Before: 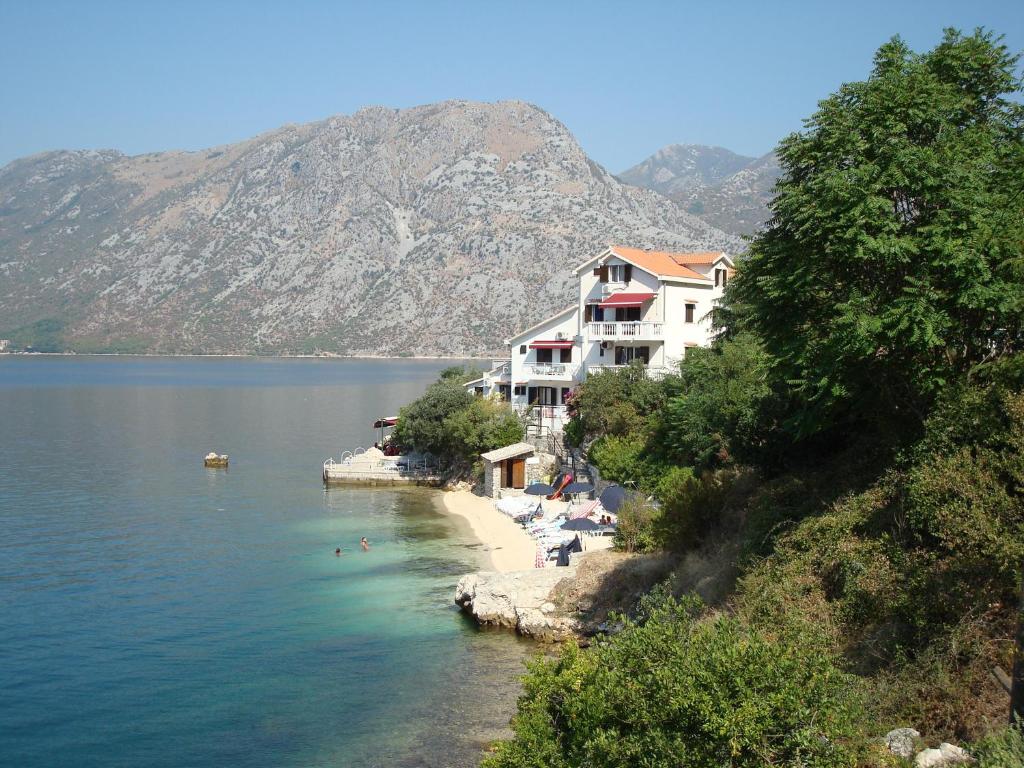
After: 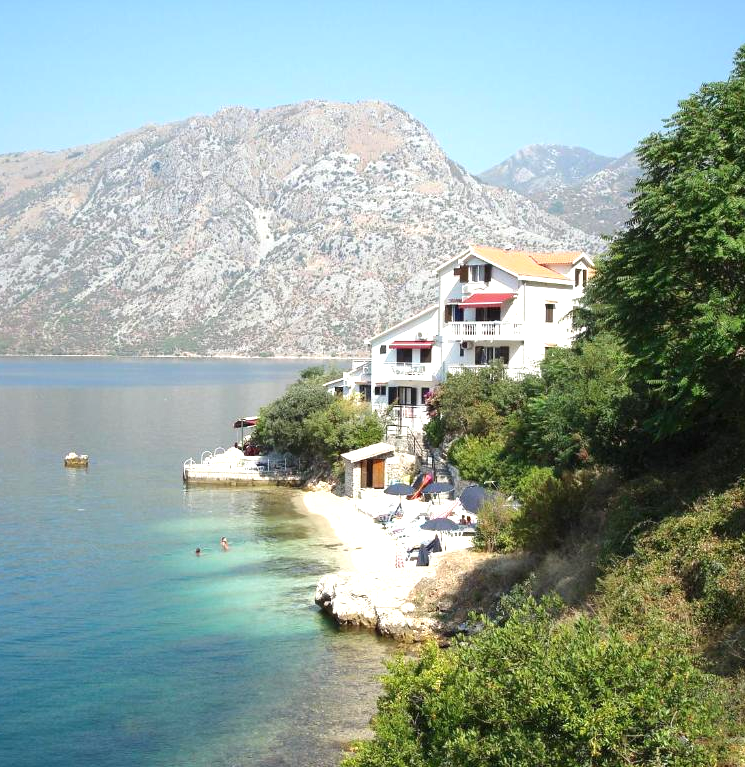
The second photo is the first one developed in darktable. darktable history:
crop: left 13.717%, right 13.437%
exposure: black level correction 0, exposure 0.699 EV, compensate highlight preservation false
